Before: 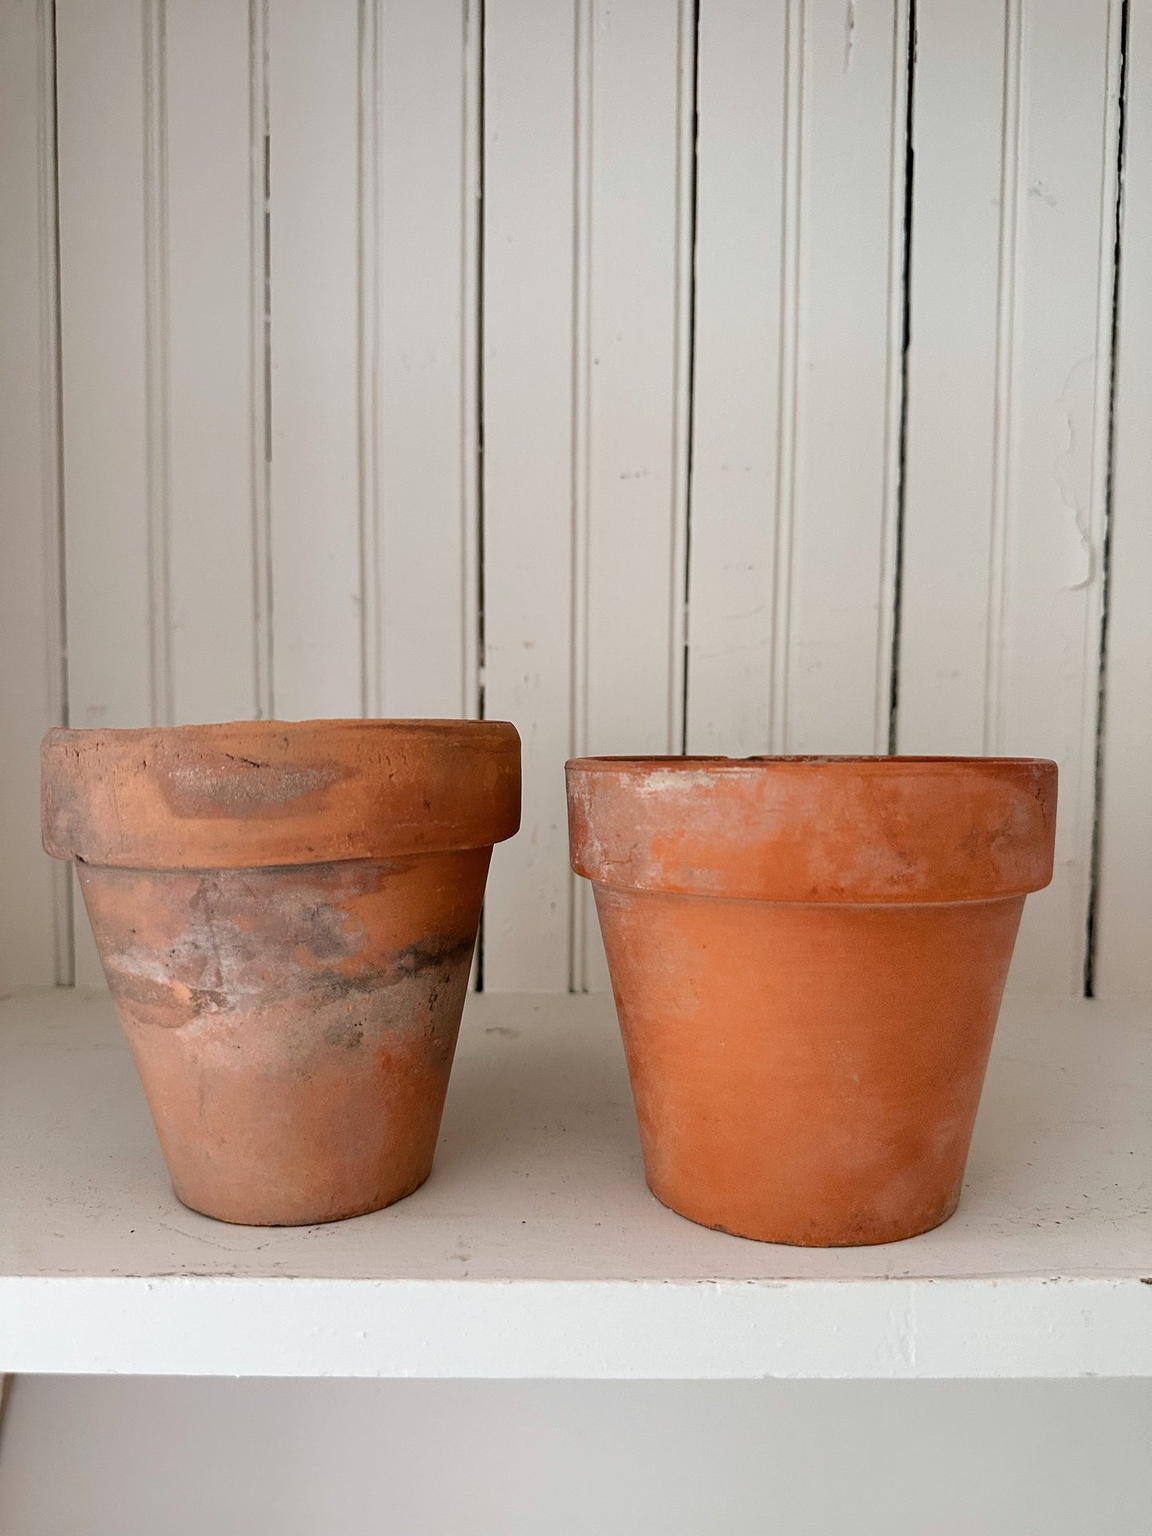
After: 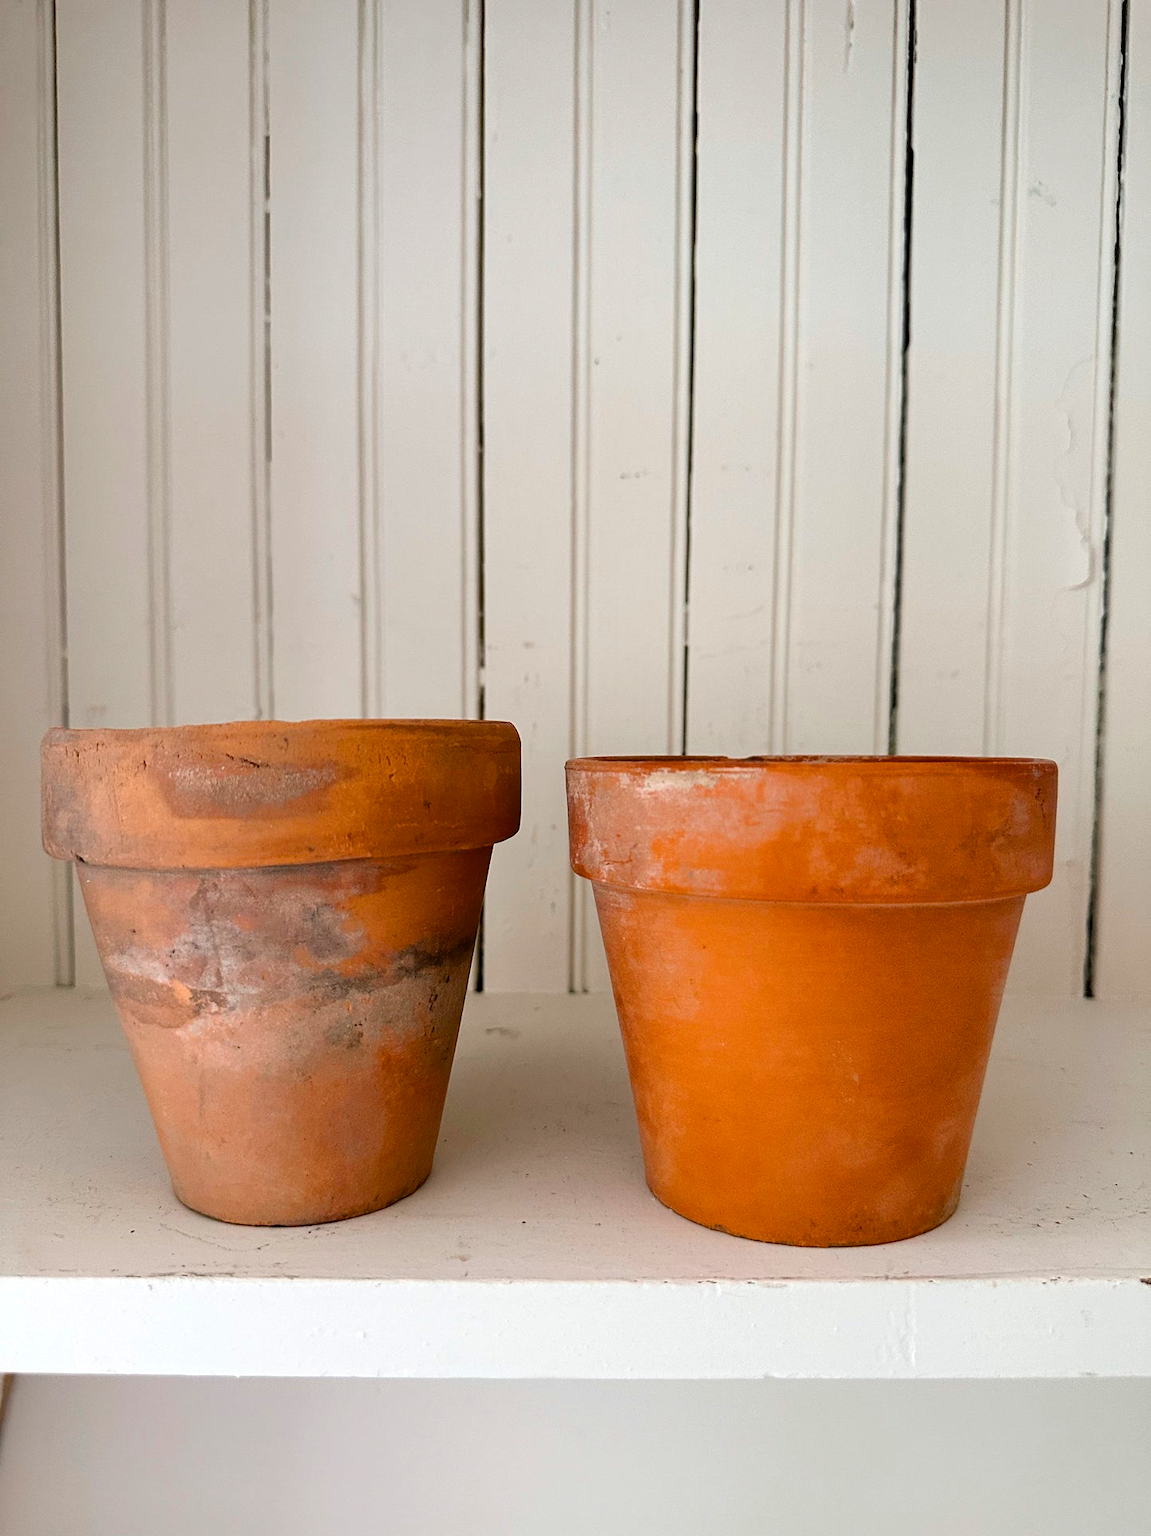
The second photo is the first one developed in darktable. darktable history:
color balance rgb: highlights gain › luminance 14.663%, perceptual saturation grading › global saturation 28.778%, perceptual saturation grading › mid-tones 12.58%, perceptual saturation grading › shadows 10.437%
